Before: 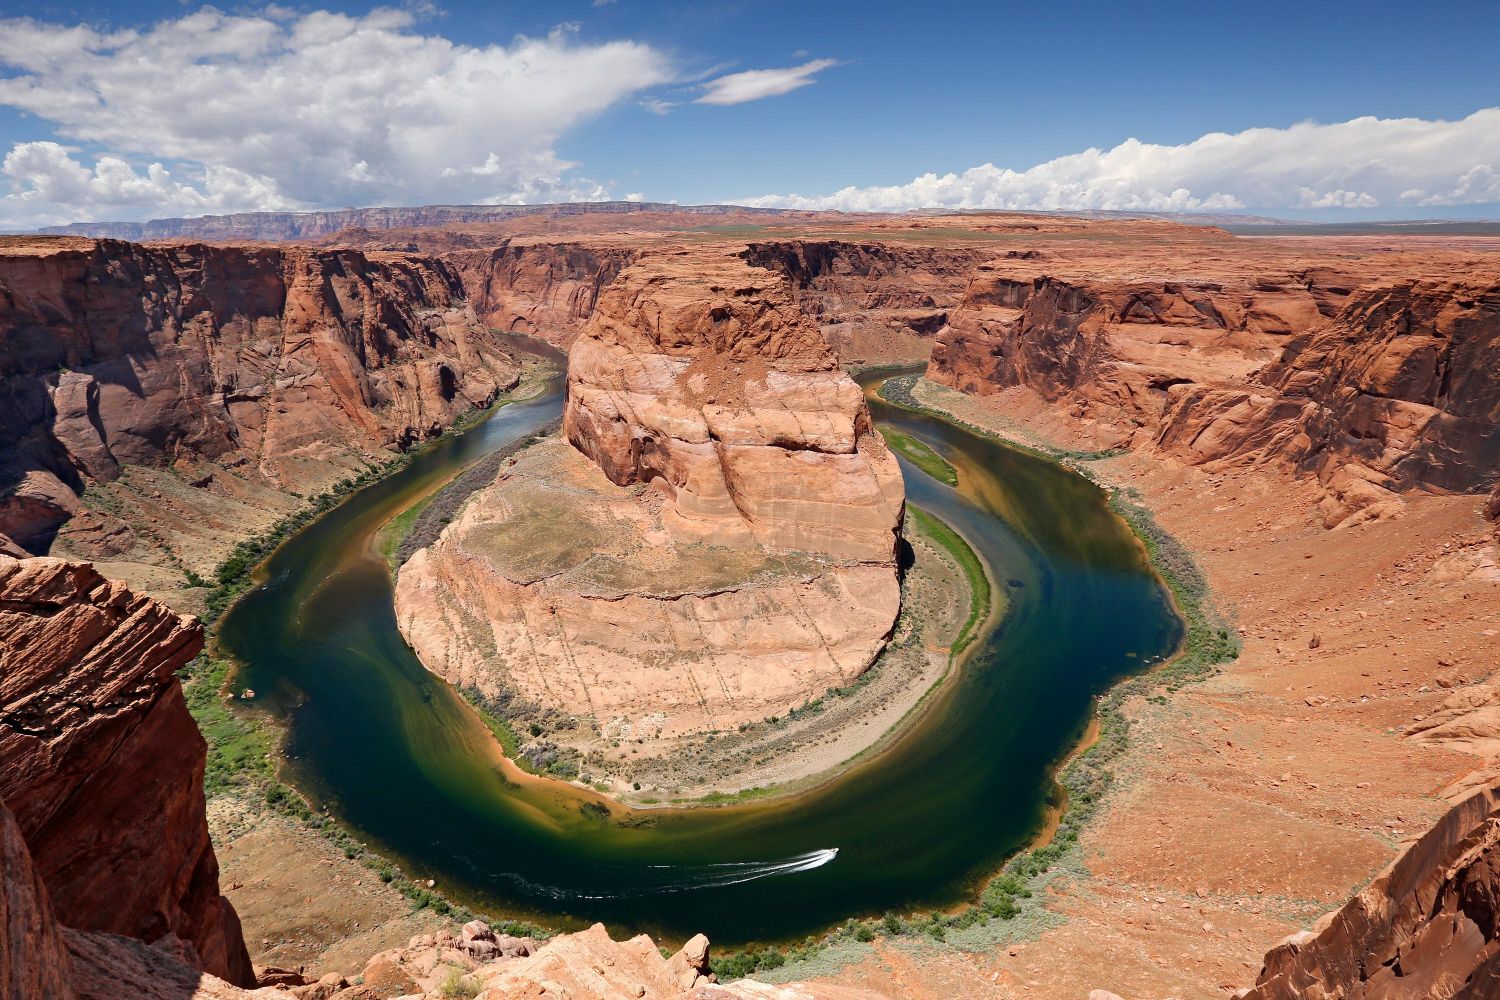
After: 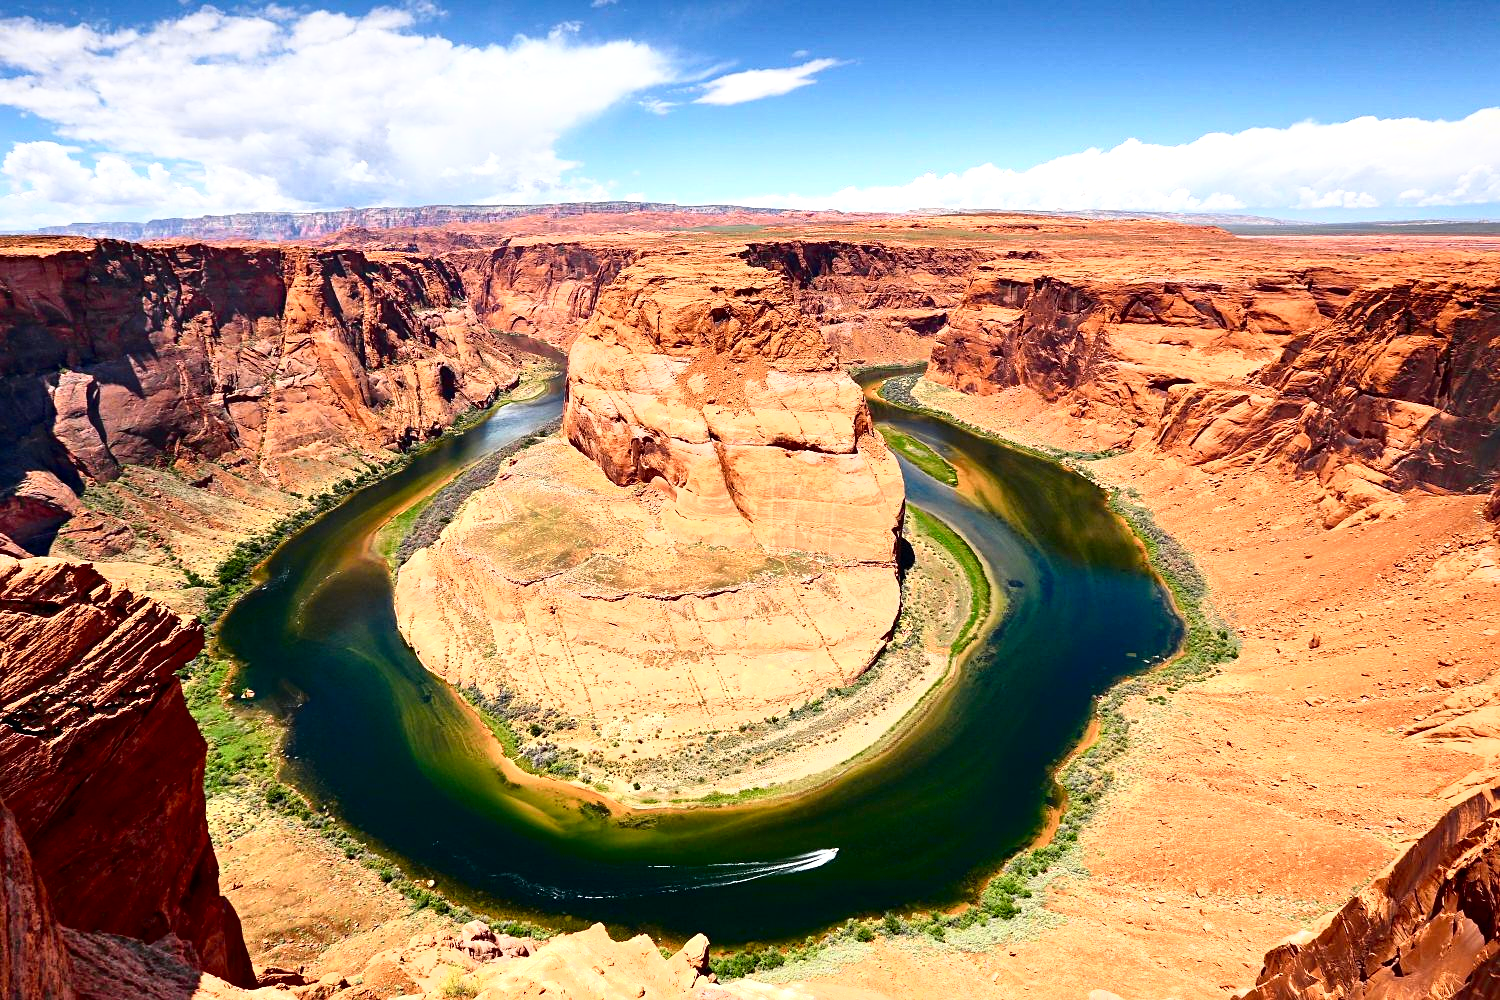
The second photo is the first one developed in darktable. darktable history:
local contrast: mode bilateral grid, contrast 20, coarseness 50, detail 132%, midtone range 0.2
sharpen: amount 0.2
tone curve: curves: ch0 [(0, 0) (0.187, 0.12) (0.384, 0.363) (0.618, 0.698) (0.754, 0.857) (0.875, 0.956) (1, 0.987)]; ch1 [(0, 0) (0.402, 0.36) (0.476, 0.466) (0.501, 0.501) (0.518, 0.514) (0.564, 0.608) (0.614, 0.664) (0.692, 0.744) (1, 1)]; ch2 [(0, 0) (0.435, 0.412) (0.483, 0.481) (0.503, 0.503) (0.522, 0.535) (0.563, 0.601) (0.627, 0.699) (0.699, 0.753) (0.997, 0.858)], color space Lab, independent channels
exposure: exposure 0.559 EV, compensate highlight preservation false
